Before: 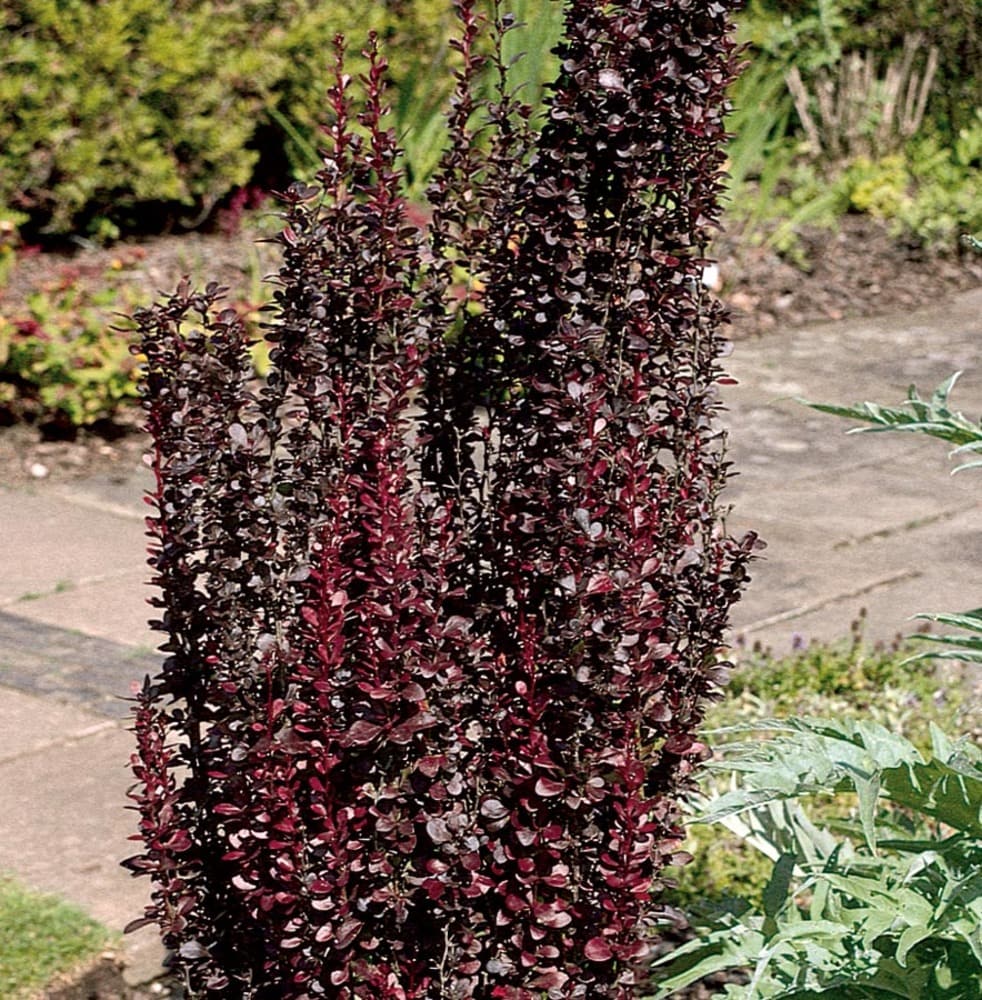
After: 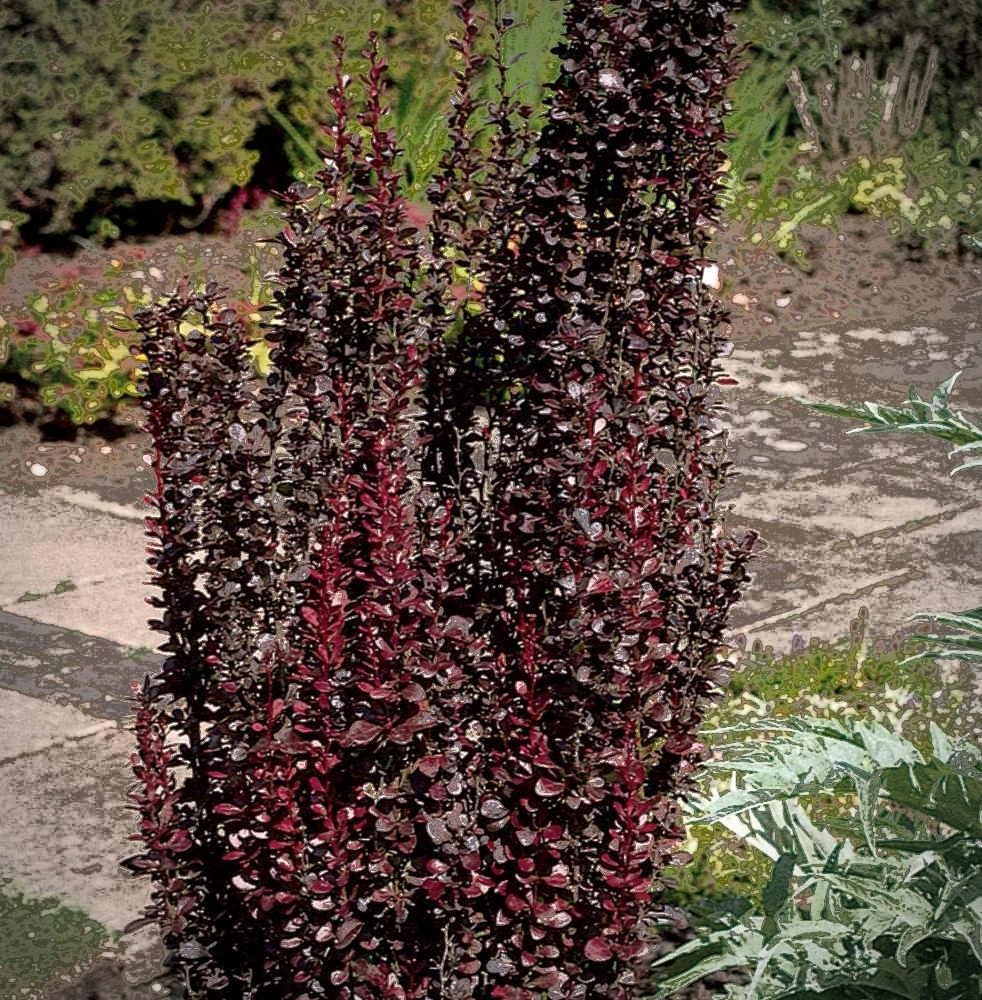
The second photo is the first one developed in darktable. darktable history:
shadows and highlights: radius 334.93, shadows 63.48, highlights 6.06, compress 87.7%, highlights color adjustment 39.73%, soften with gaussian
fill light: exposure -0.73 EV, center 0.69, width 2.2
vignetting: automatic ratio true
